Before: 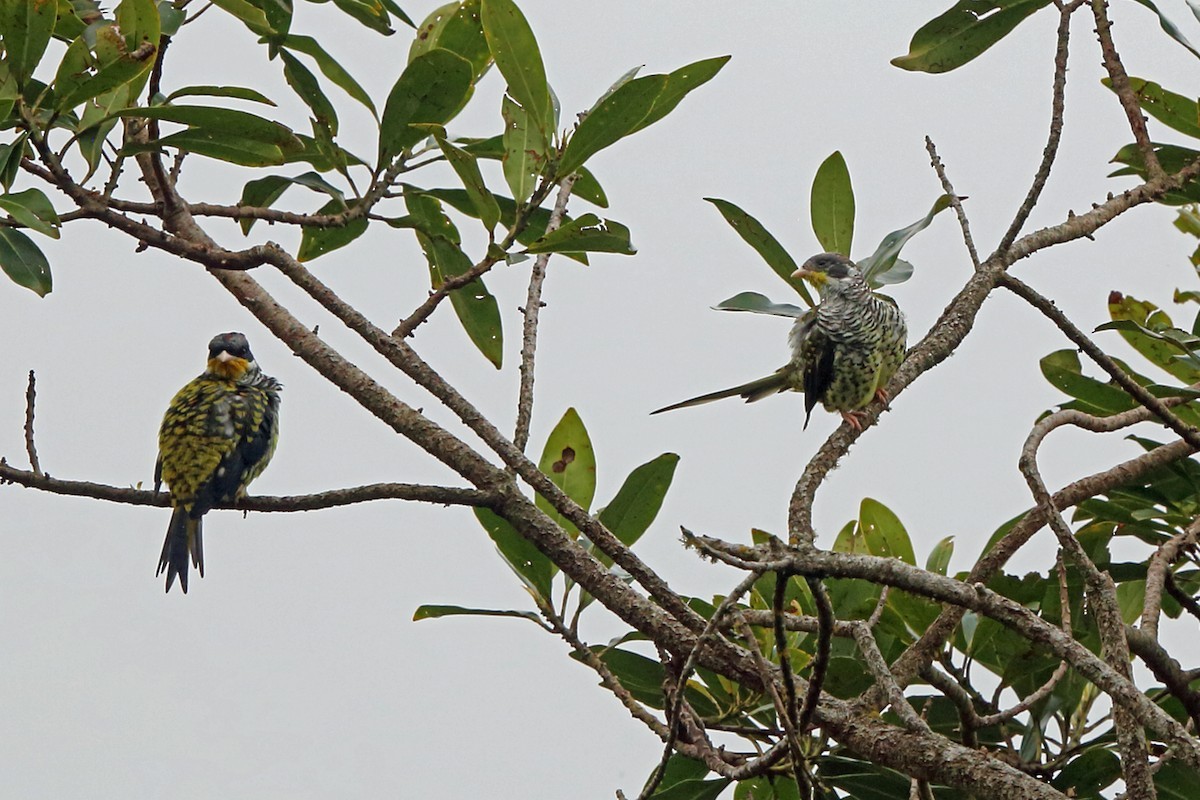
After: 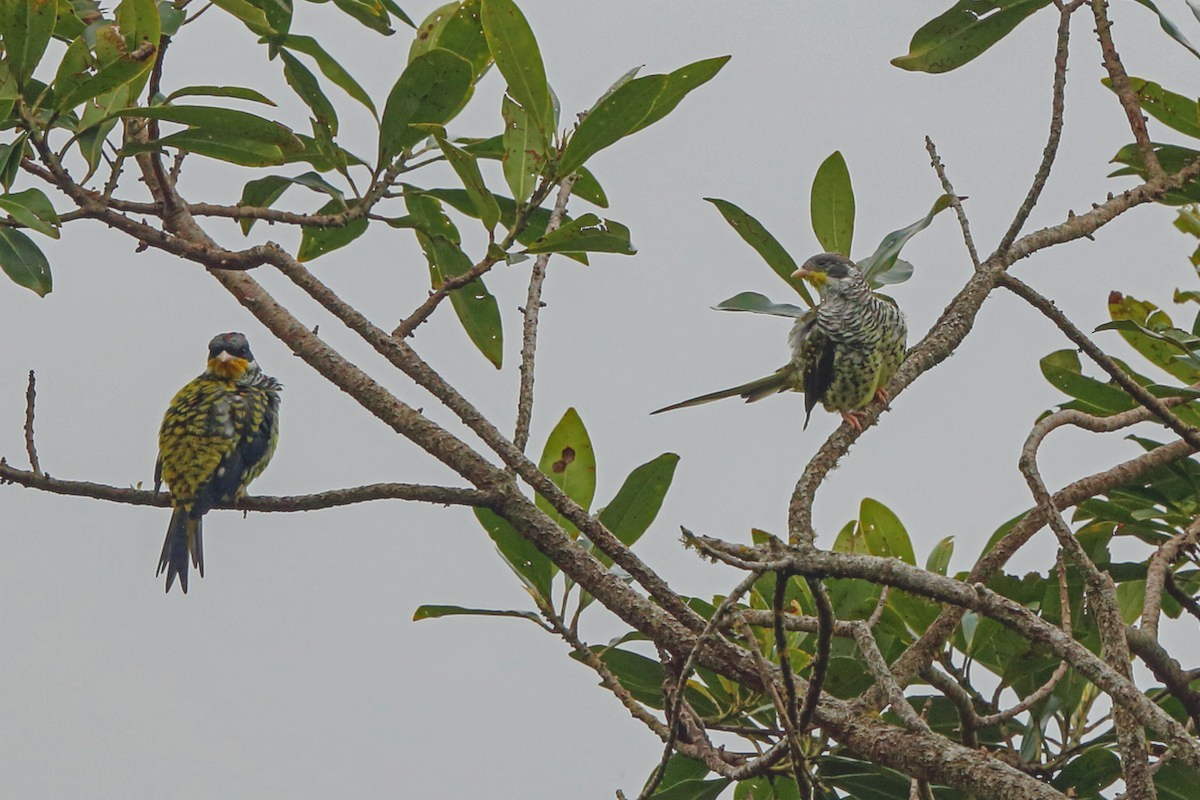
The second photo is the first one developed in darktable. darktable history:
contrast brightness saturation: contrast -0.297
local contrast: on, module defaults
